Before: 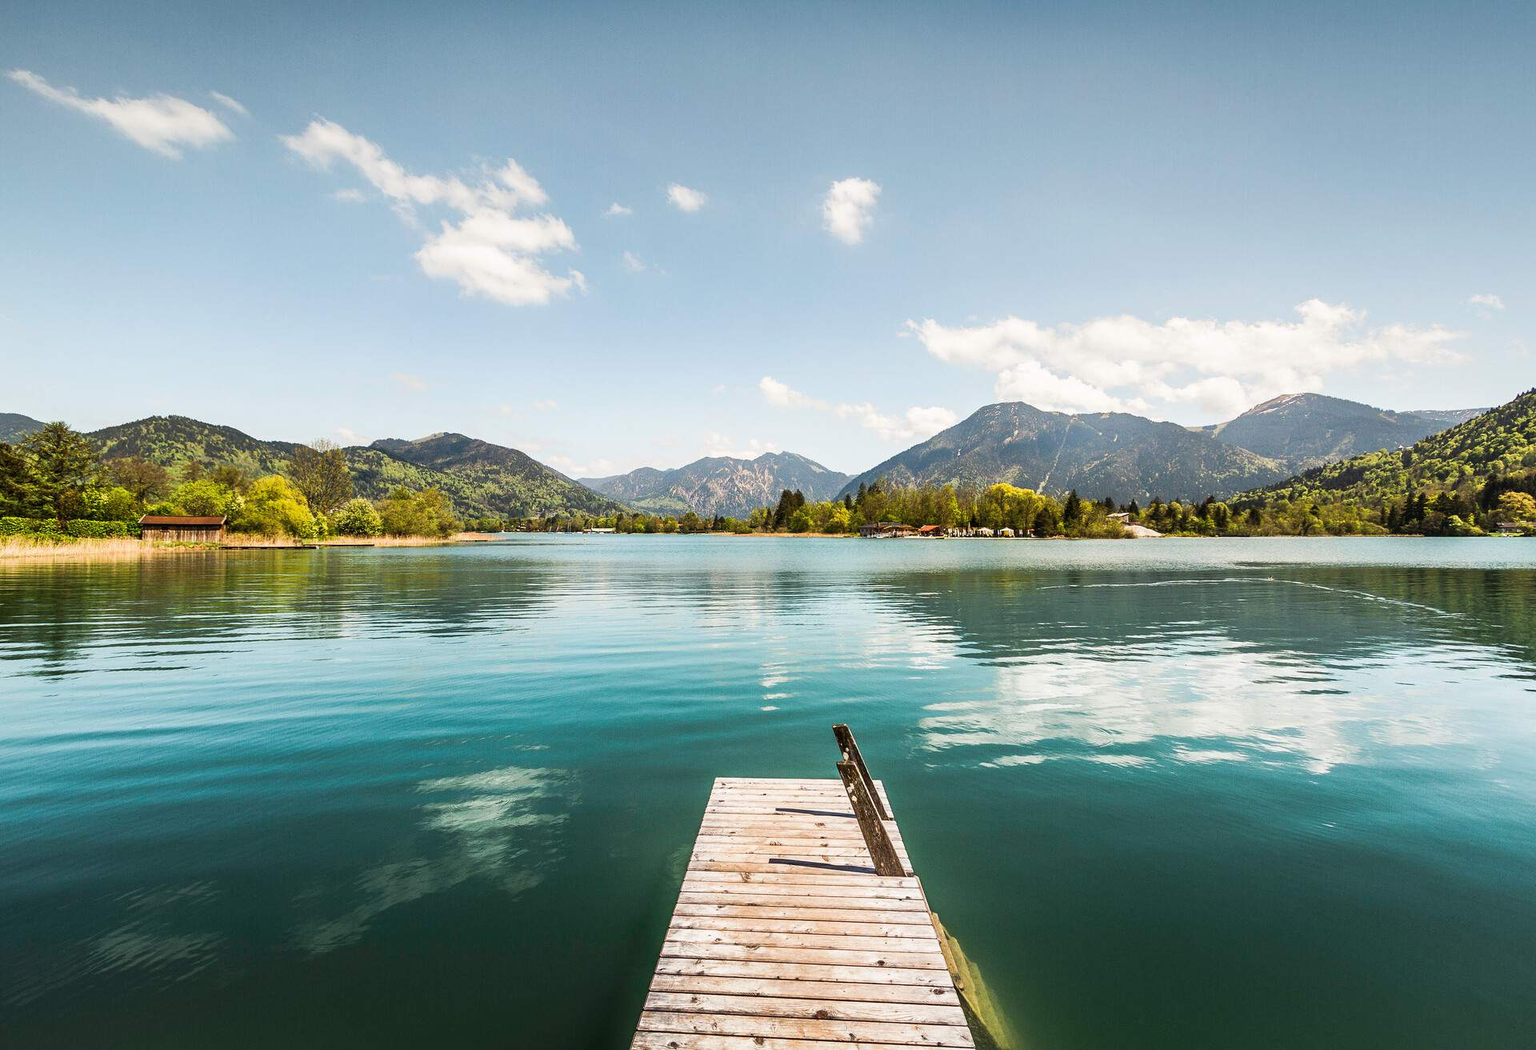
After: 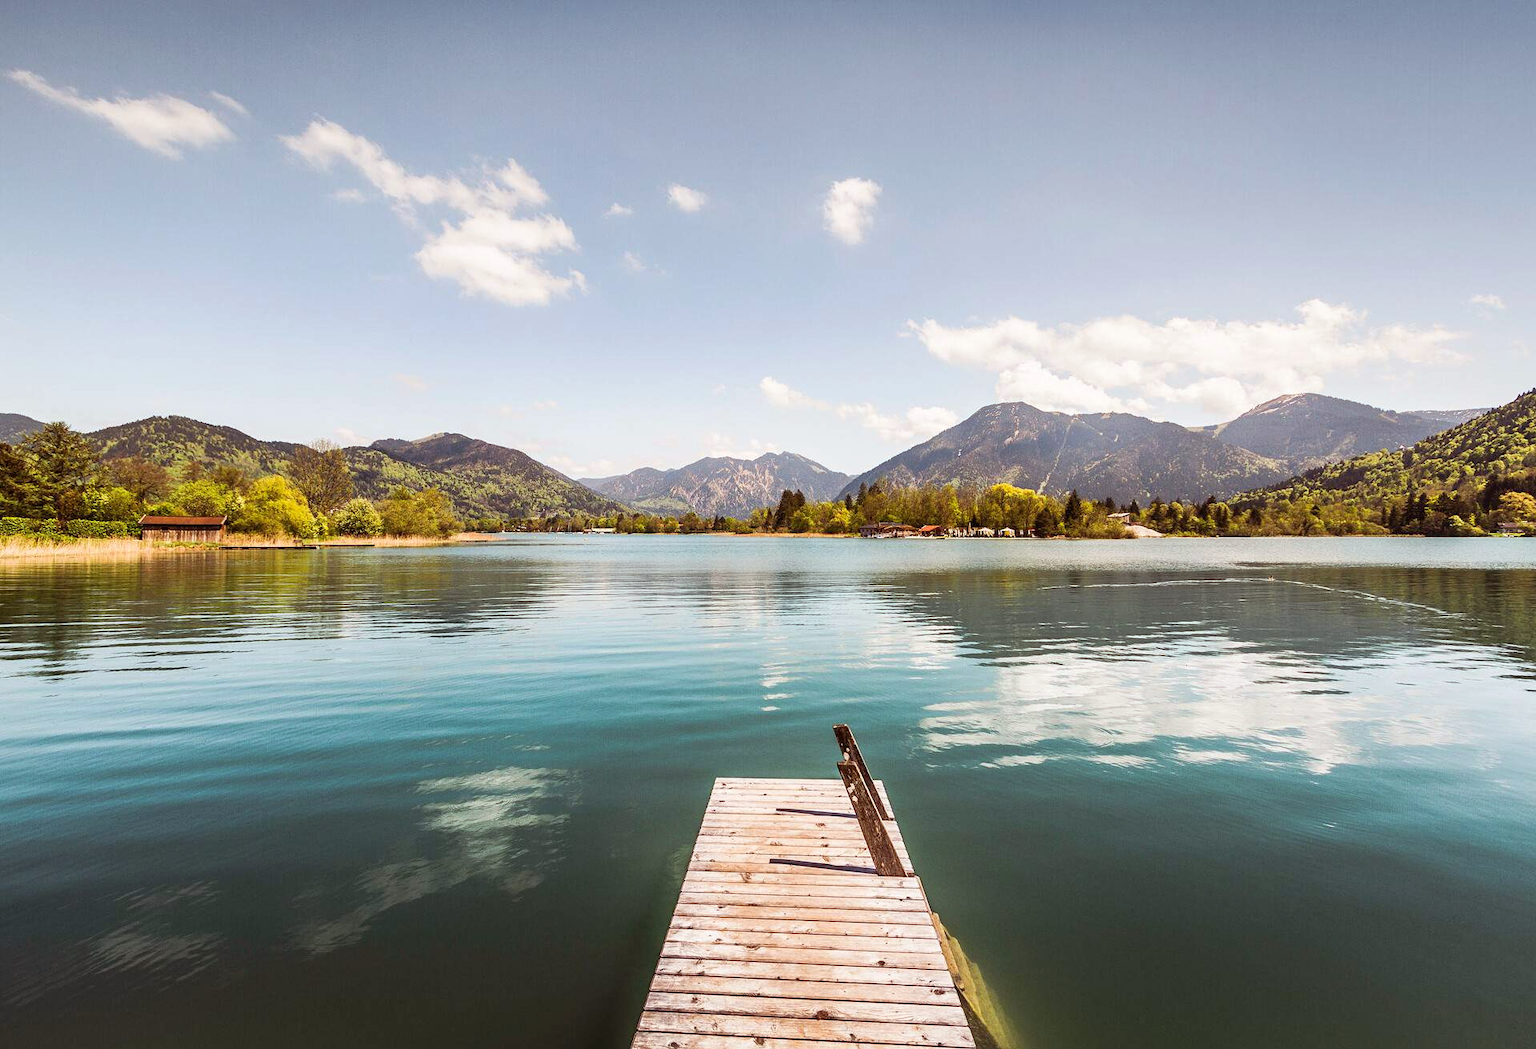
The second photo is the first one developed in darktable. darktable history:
rgb levels: mode RGB, independent channels, levels [[0, 0.474, 1], [0, 0.5, 1], [0, 0.5, 1]]
